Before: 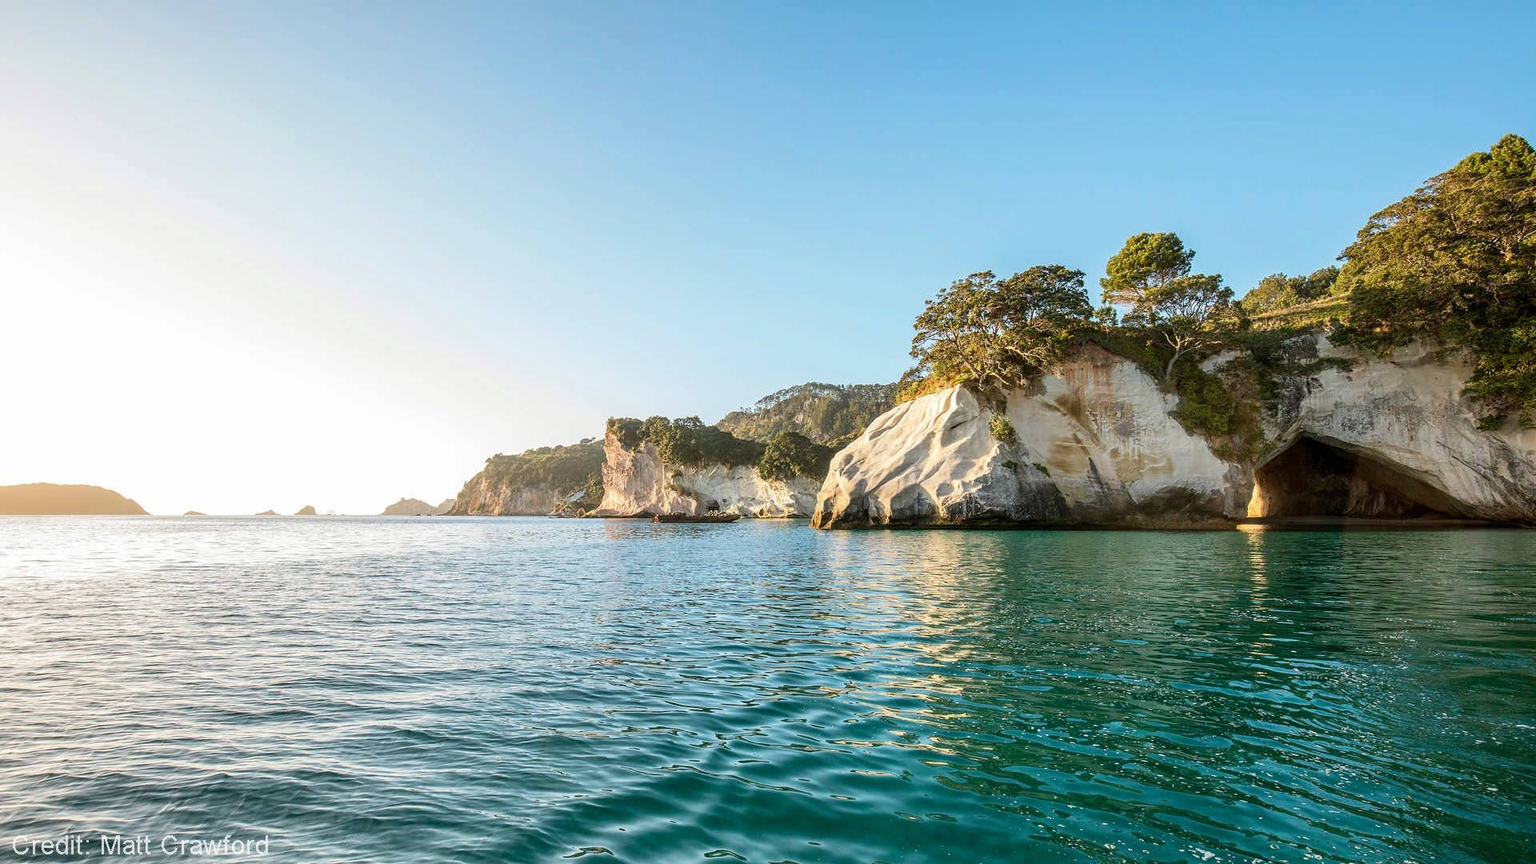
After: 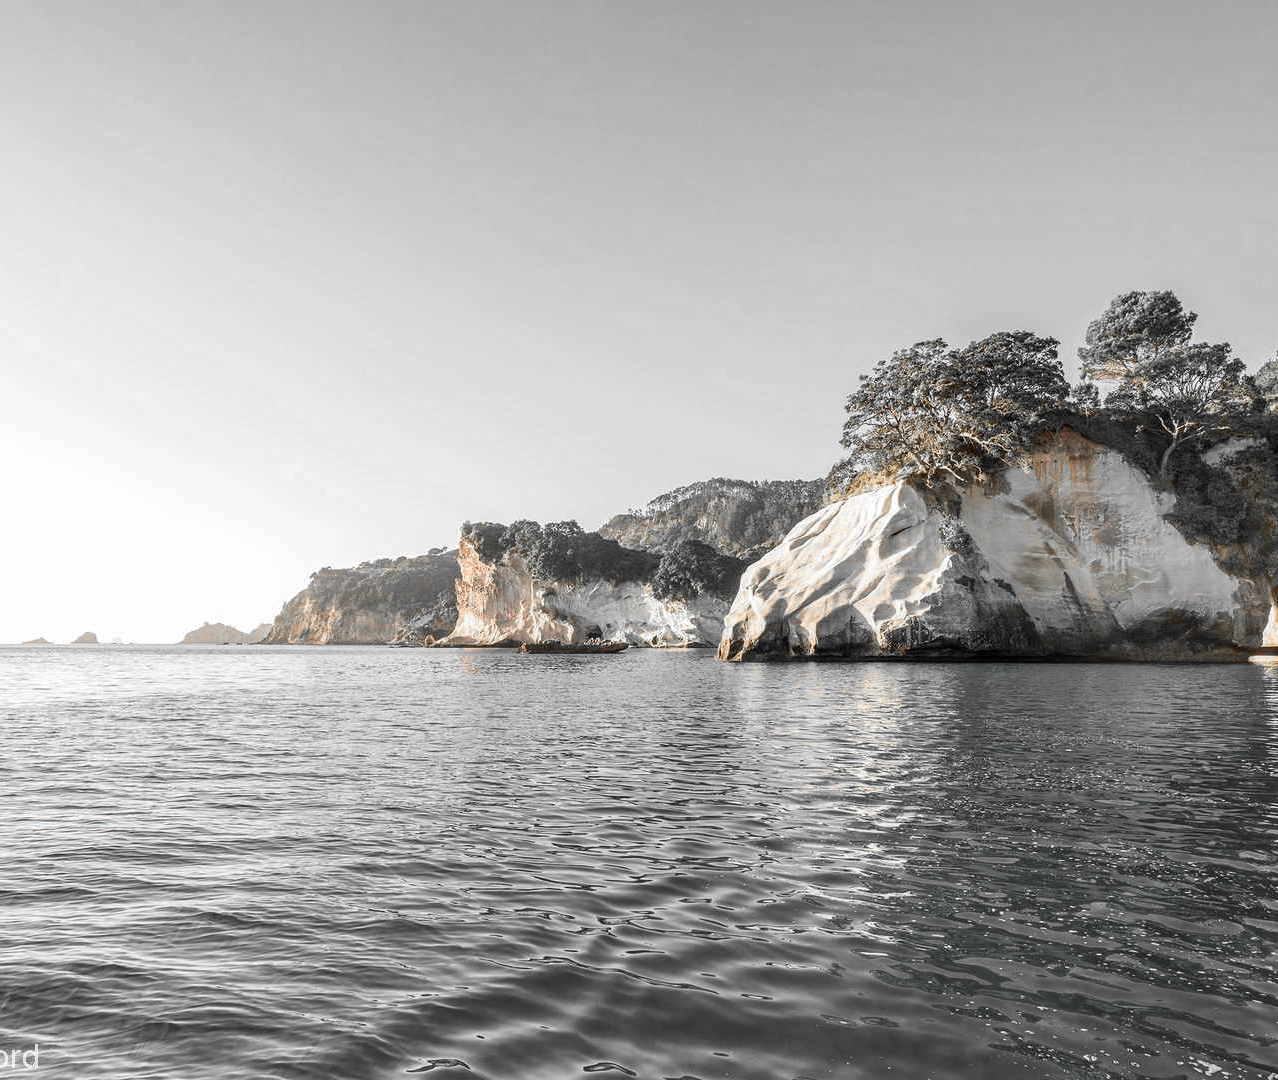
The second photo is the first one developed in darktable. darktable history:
crop and rotate: left 15.483%, right 17.944%
color zones: curves: ch0 [(0, 0.65) (0.096, 0.644) (0.221, 0.539) (0.429, 0.5) (0.571, 0.5) (0.714, 0.5) (0.857, 0.5) (1, 0.65)]; ch1 [(0, 0.5) (0.143, 0.5) (0.257, -0.002) (0.429, 0.04) (0.571, -0.001) (0.714, -0.015) (0.857, 0.024) (1, 0.5)]
